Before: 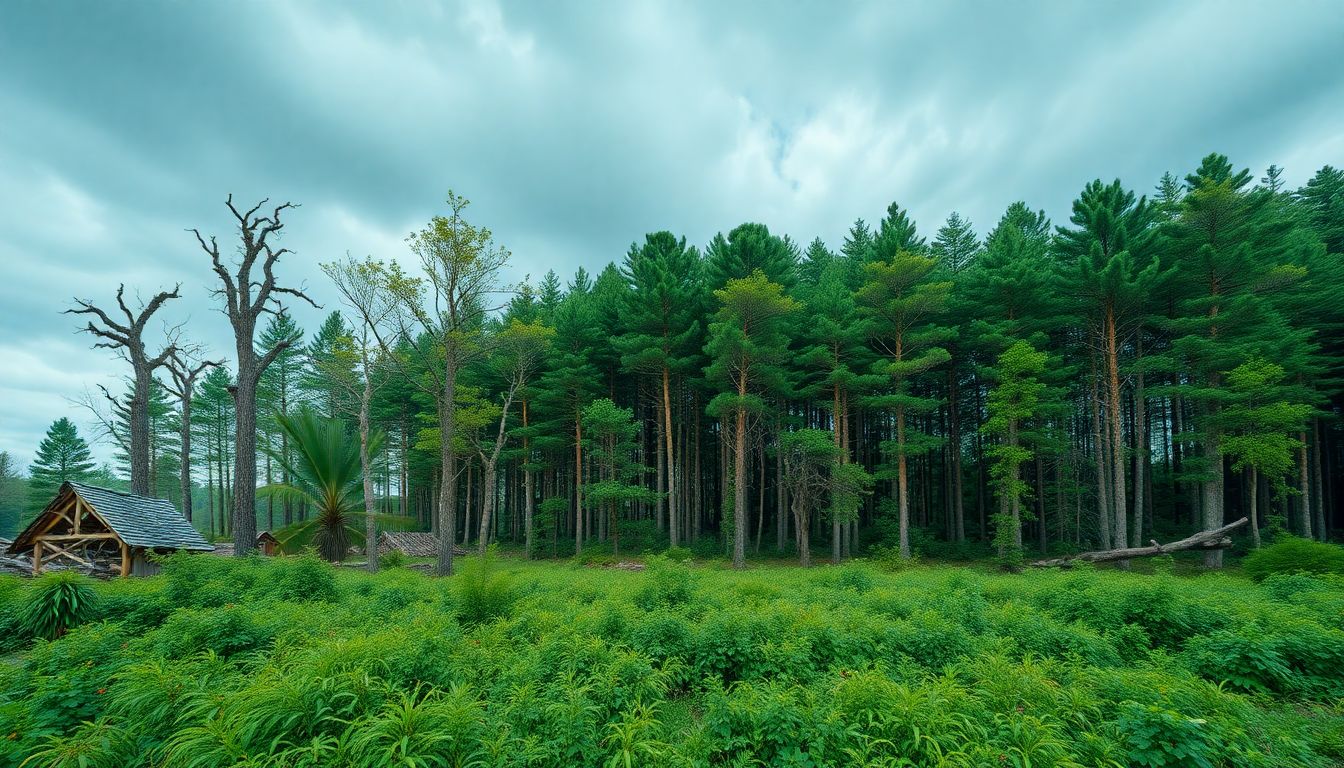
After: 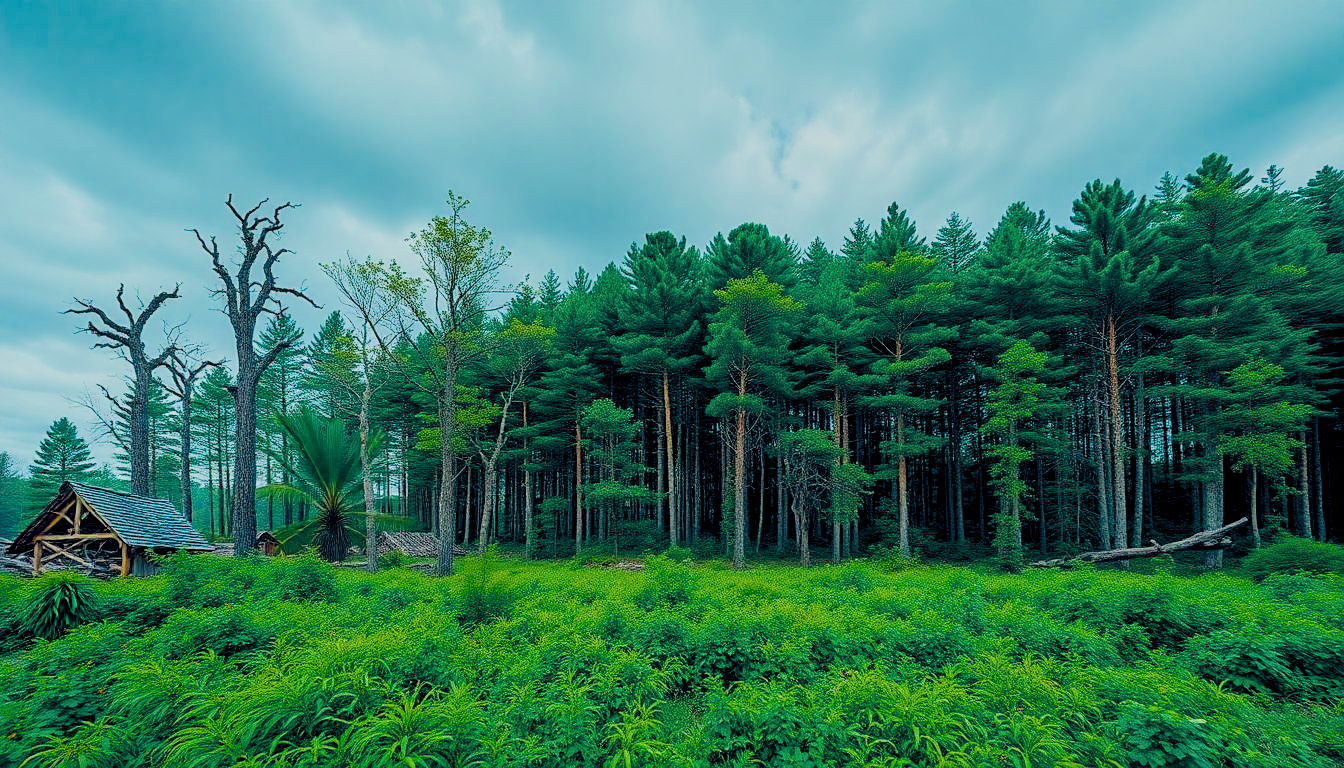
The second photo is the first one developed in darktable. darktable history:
color balance rgb: shadows lift › chroma 2.032%, shadows lift › hue 222.22°, global offset › luminance -0.296%, global offset › chroma 0.303%, global offset › hue 258.45°, perceptual saturation grading › global saturation 29.234%, perceptual saturation grading › mid-tones 12.076%, perceptual saturation grading › shadows 10.263%, global vibrance 20%
sharpen: on, module defaults
exposure: exposure 0.2 EV, compensate highlight preservation false
local contrast: on, module defaults
filmic rgb: black relative exposure -8.51 EV, white relative exposure 5.56 EV, hardness 3.35, contrast 1.018
